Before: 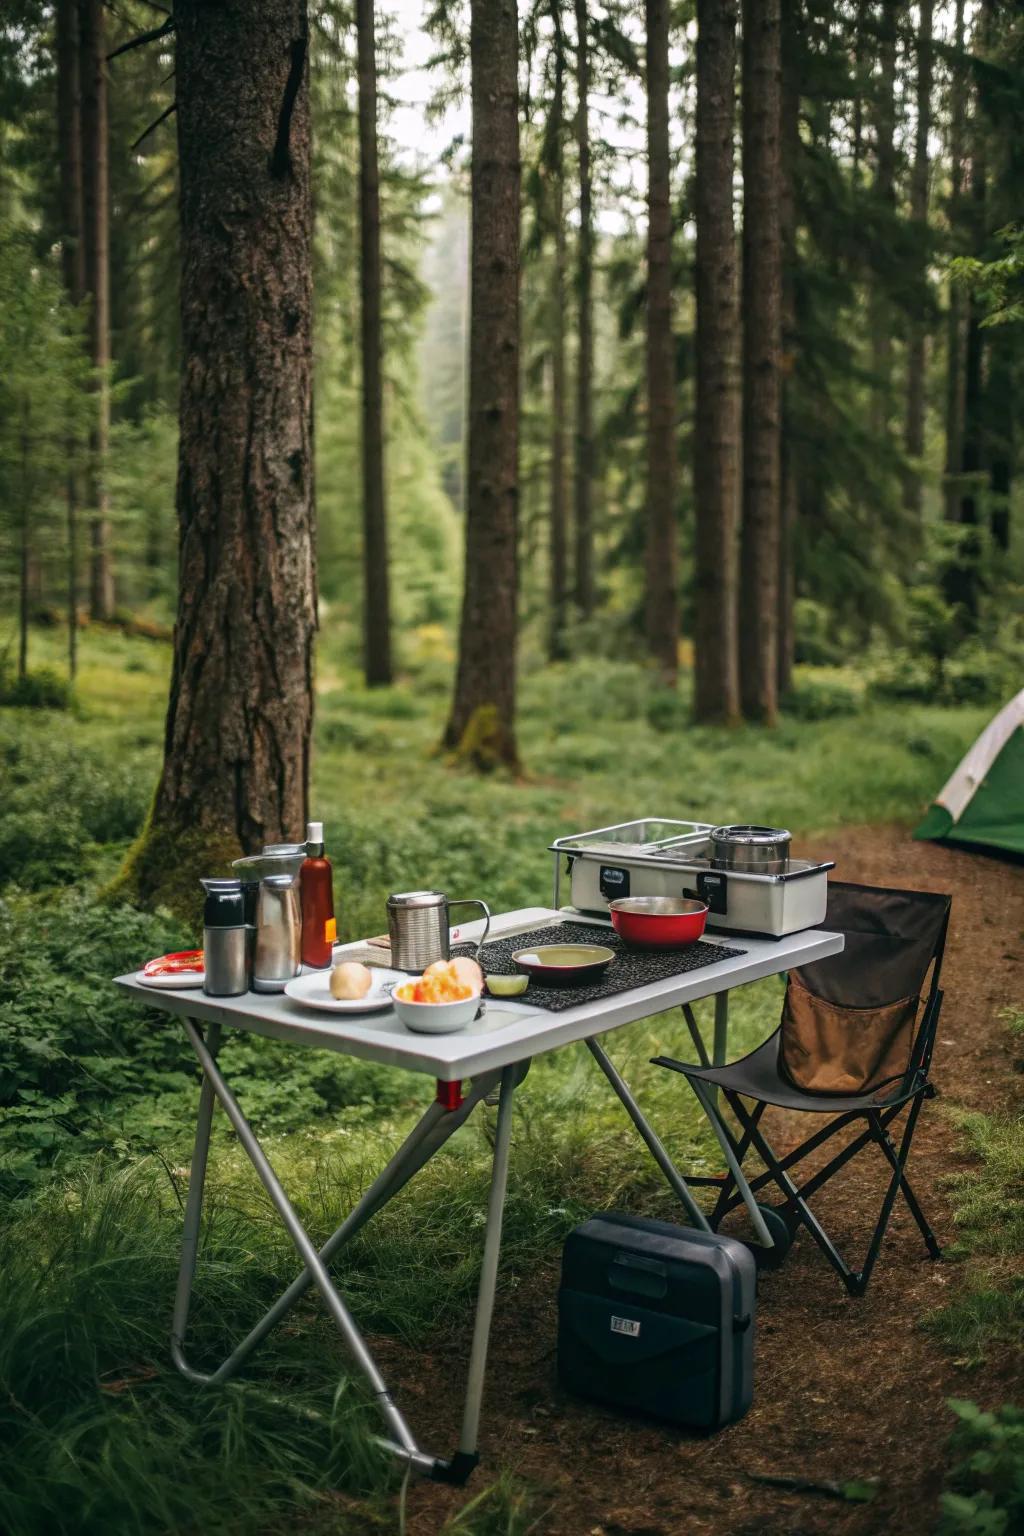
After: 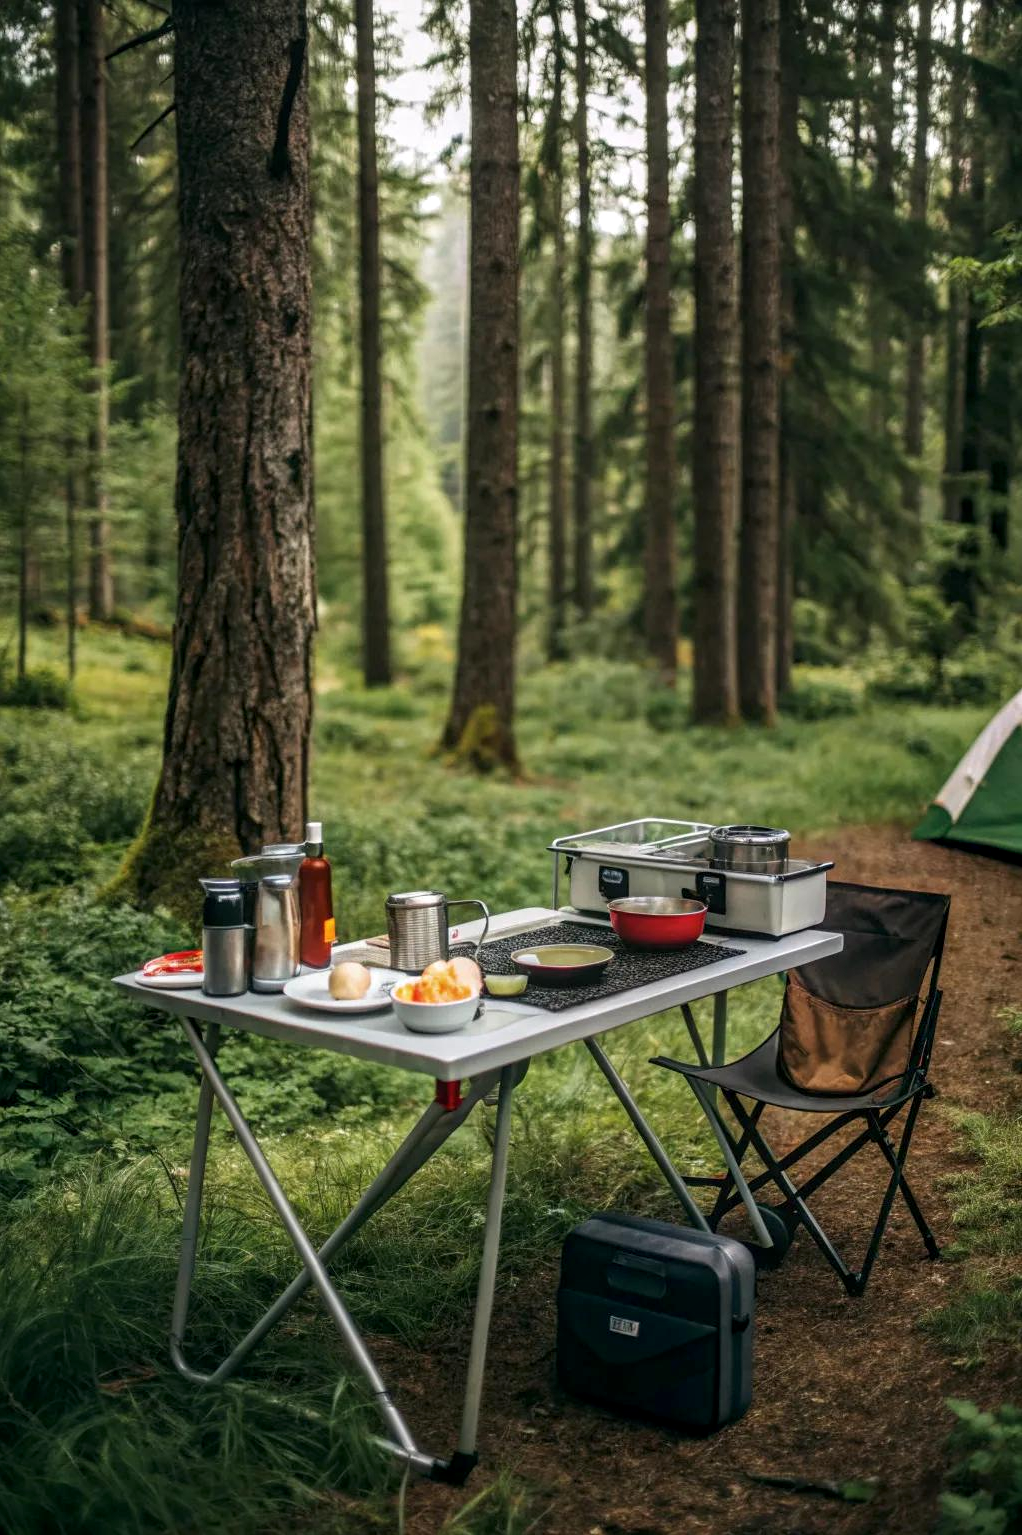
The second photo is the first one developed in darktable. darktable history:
local contrast: on, module defaults
crop and rotate: left 0.155%, bottom 0.004%
